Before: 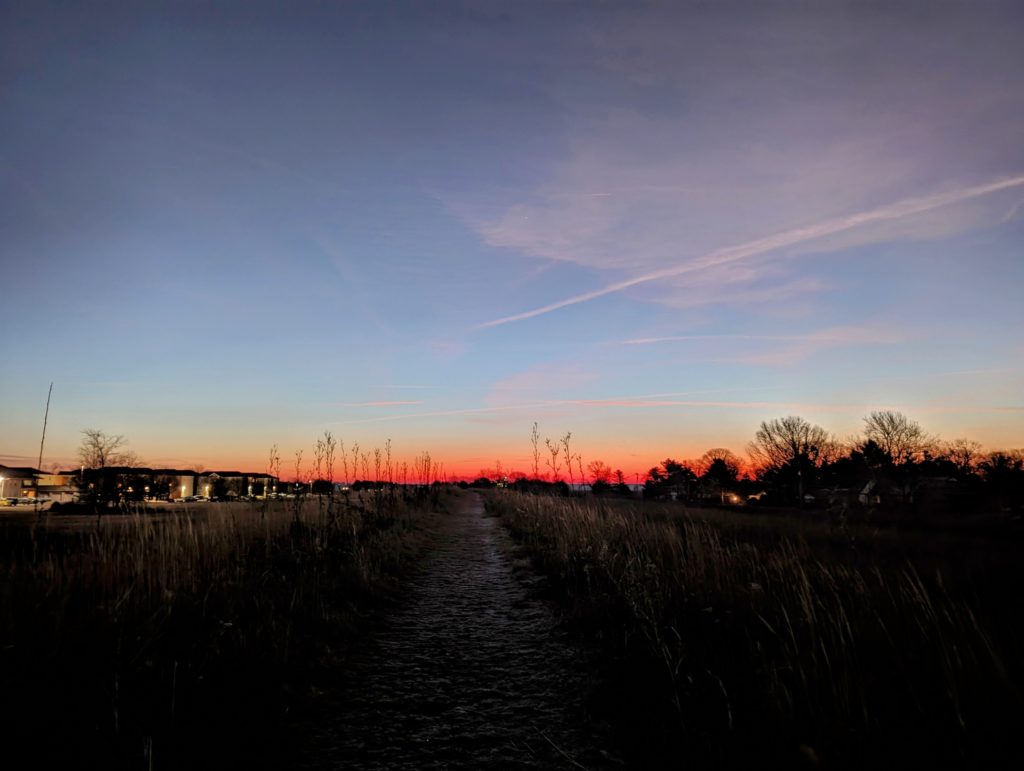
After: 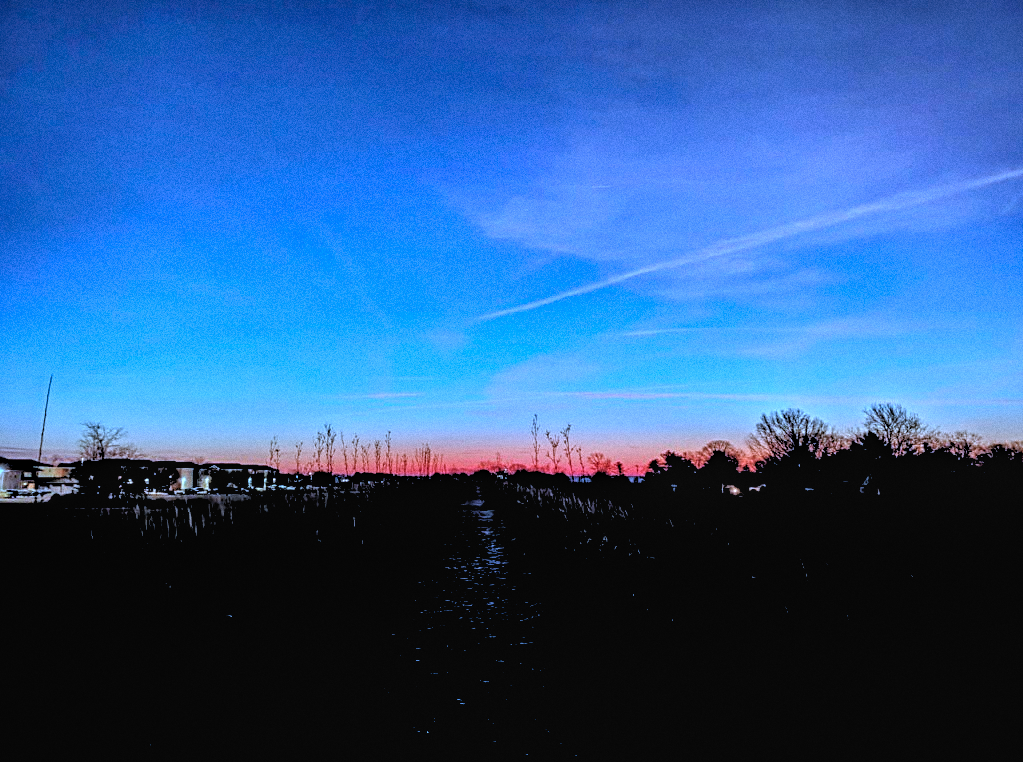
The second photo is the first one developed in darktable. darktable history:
crop: top 1.049%, right 0.001%
sharpen: on, module defaults
color calibration: illuminant as shot in camera, x 0.462, y 0.419, temperature 2651.64 K
shadows and highlights: shadows 52.42, soften with gaussian
grain: coarseness 0.47 ISO
local contrast: on, module defaults
rgb levels: levels [[0.029, 0.461, 0.922], [0, 0.5, 1], [0, 0.5, 1]]
